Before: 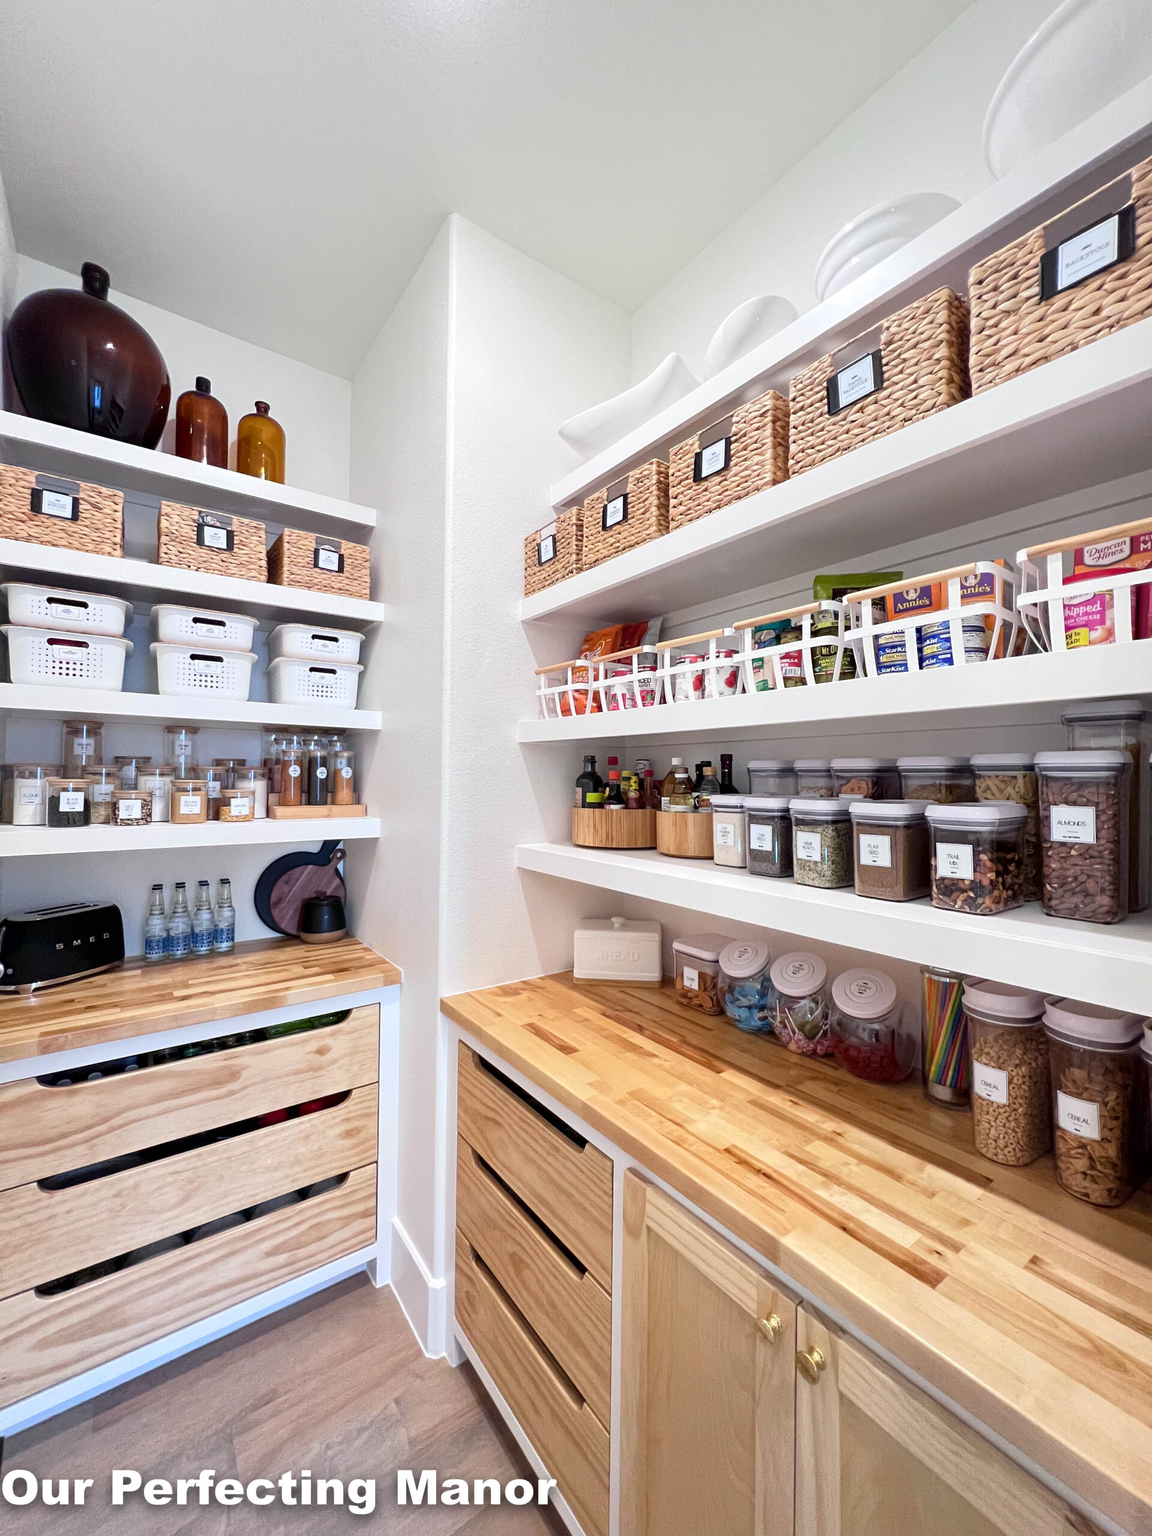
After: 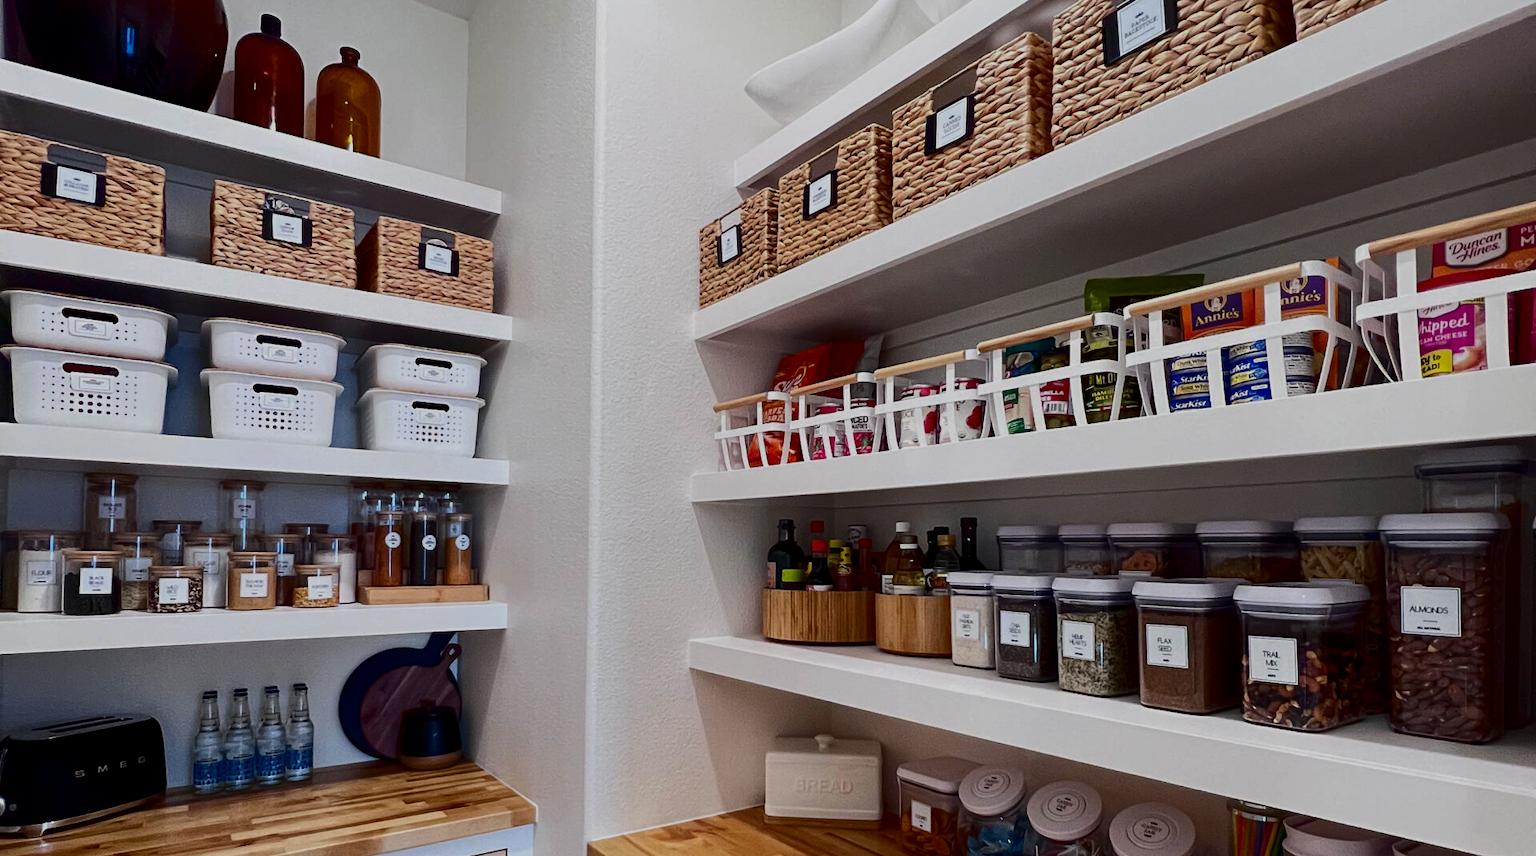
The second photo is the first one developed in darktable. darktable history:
shadows and highlights: shadows 0, highlights 40
contrast brightness saturation: contrast 0.22, brightness -0.19, saturation 0.24
crop and rotate: top 23.84%, bottom 34.294%
exposure: black level correction 0.001, exposure 0.5 EV, compensate exposure bias true, compensate highlight preservation false
